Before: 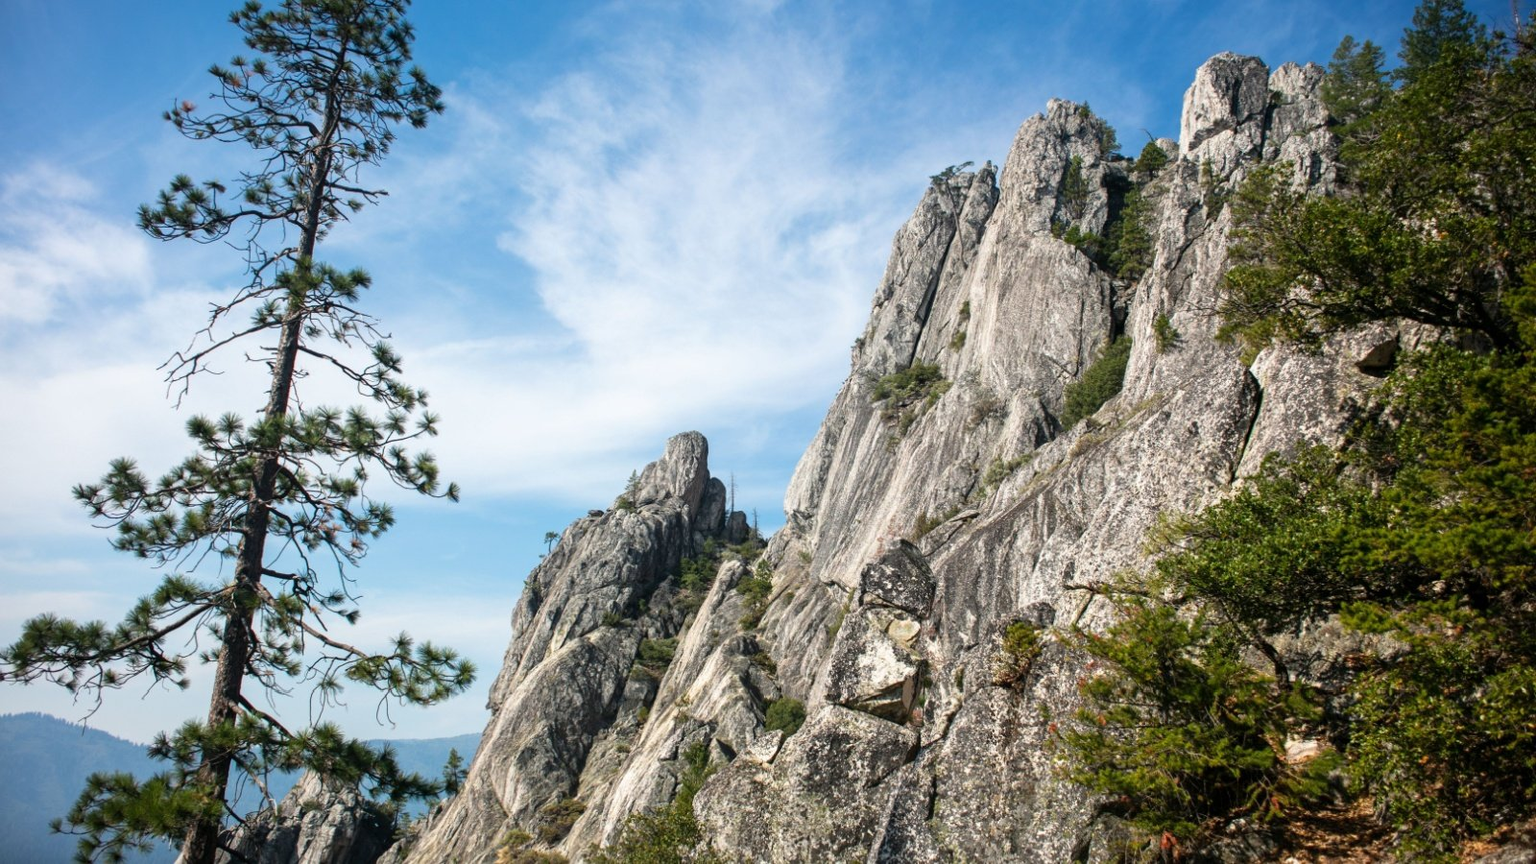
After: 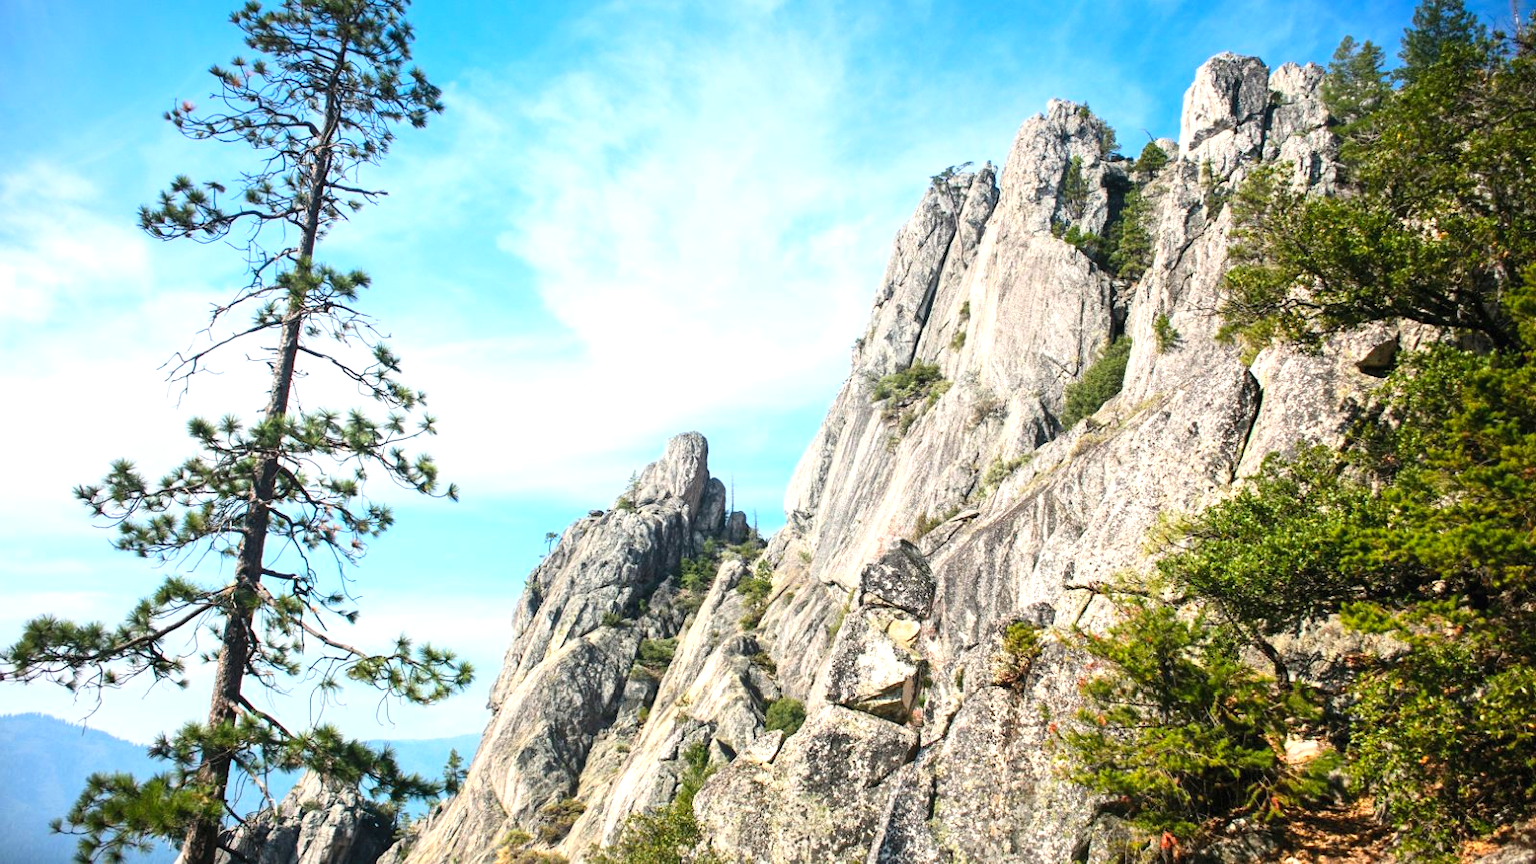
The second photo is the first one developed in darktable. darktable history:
contrast brightness saturation: contrast 0.196, brightness 0.157, saturation 0.223
exposure: black level correction 0, exposure 0.693 EV, compensate highlight preservation false
